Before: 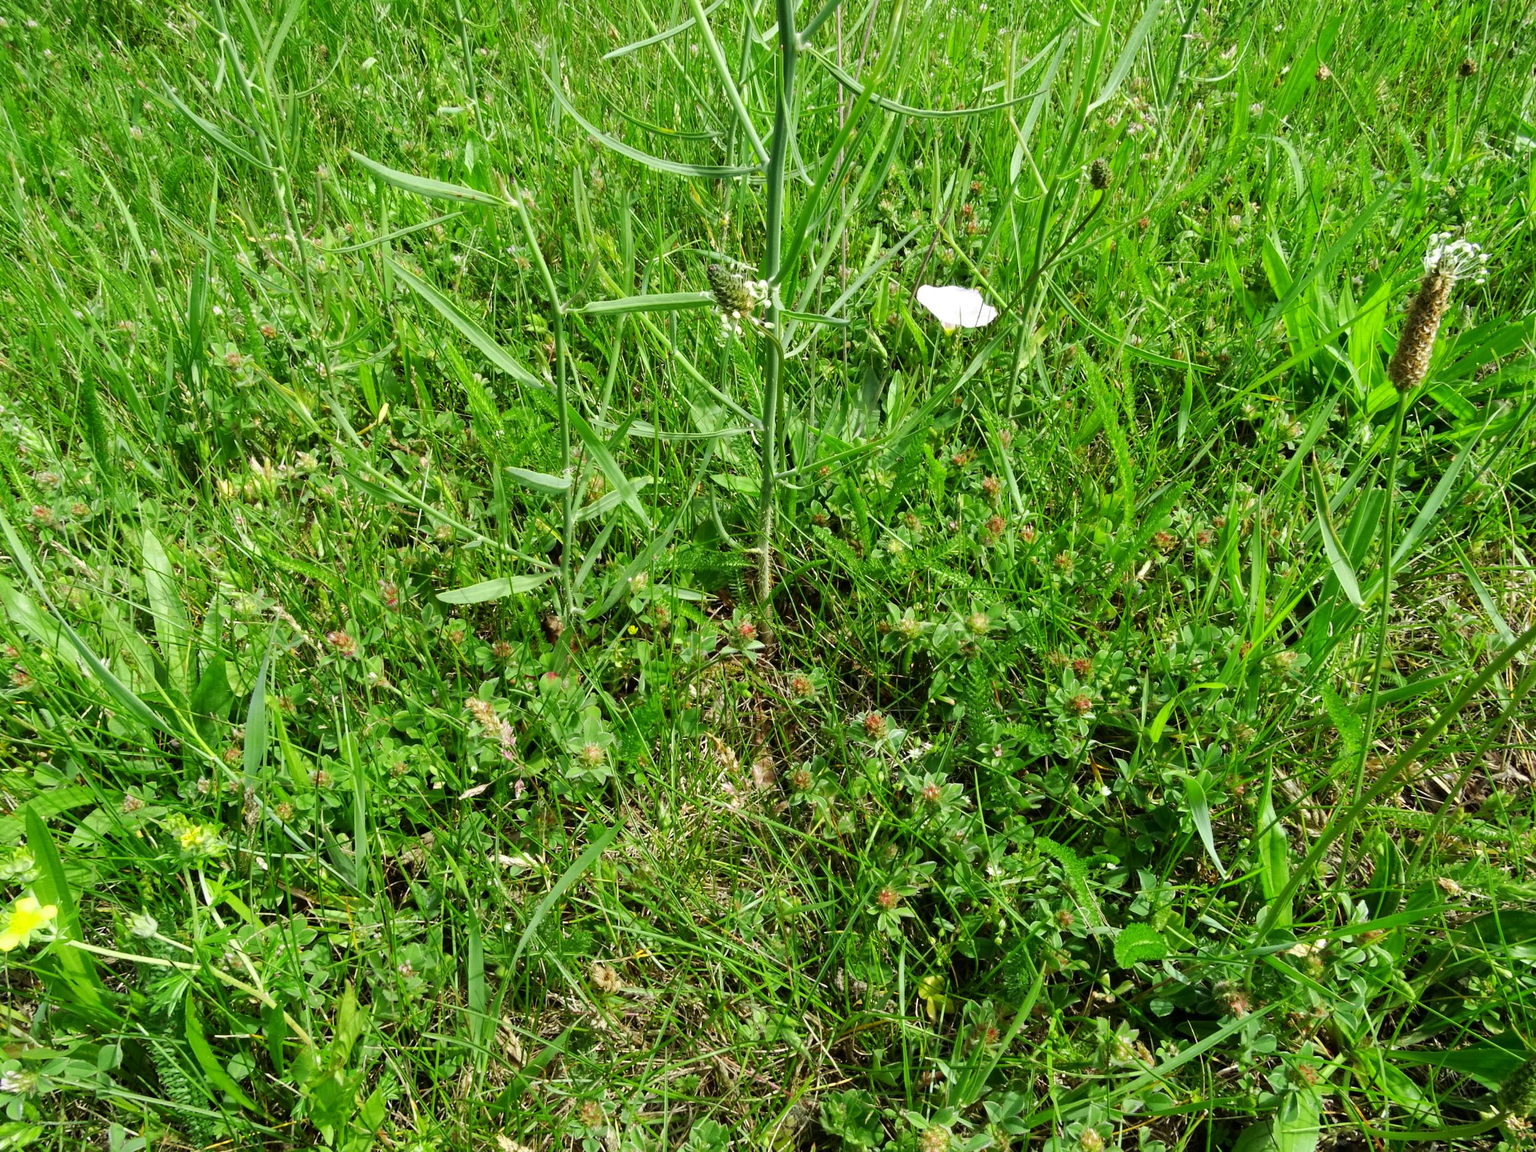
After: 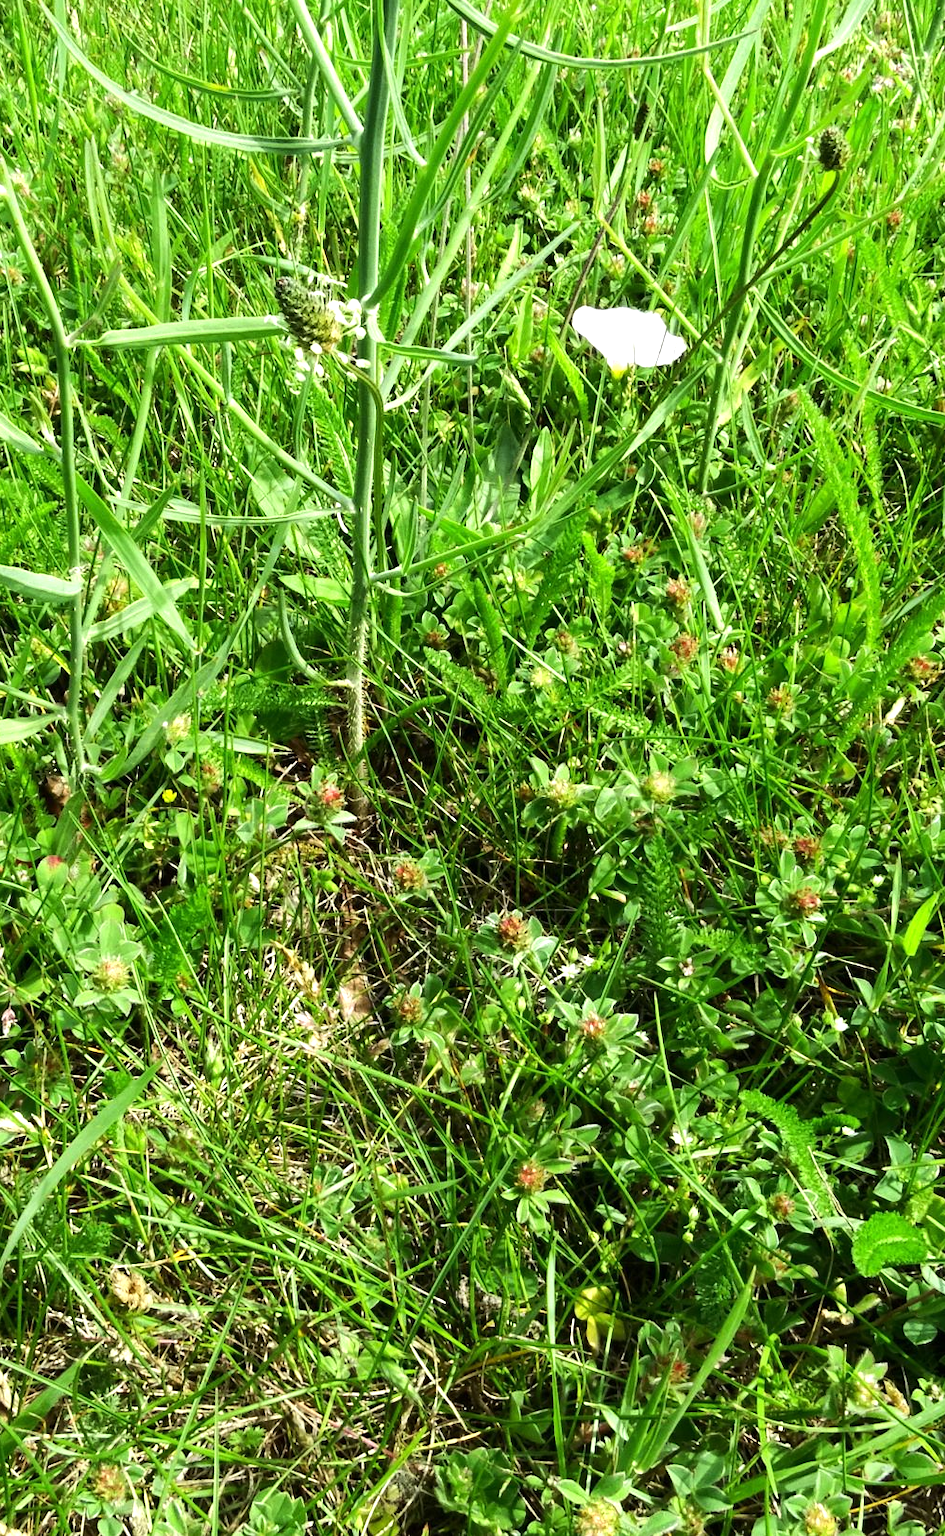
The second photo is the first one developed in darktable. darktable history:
crop: left 33.452%, top 6.025%, right 23.155%
tone equalizer: -8 EV 0.001 EV, -7 EV -0.002 EV, -6 EV 0.002 EV, -5 EV -0.03 EV, -4 EV -0.116 EV, -3 EV -0.169 EV, -2 EV 0.24 EV, -1 EV 0.702 EV, +0 EV 0.493 EV
